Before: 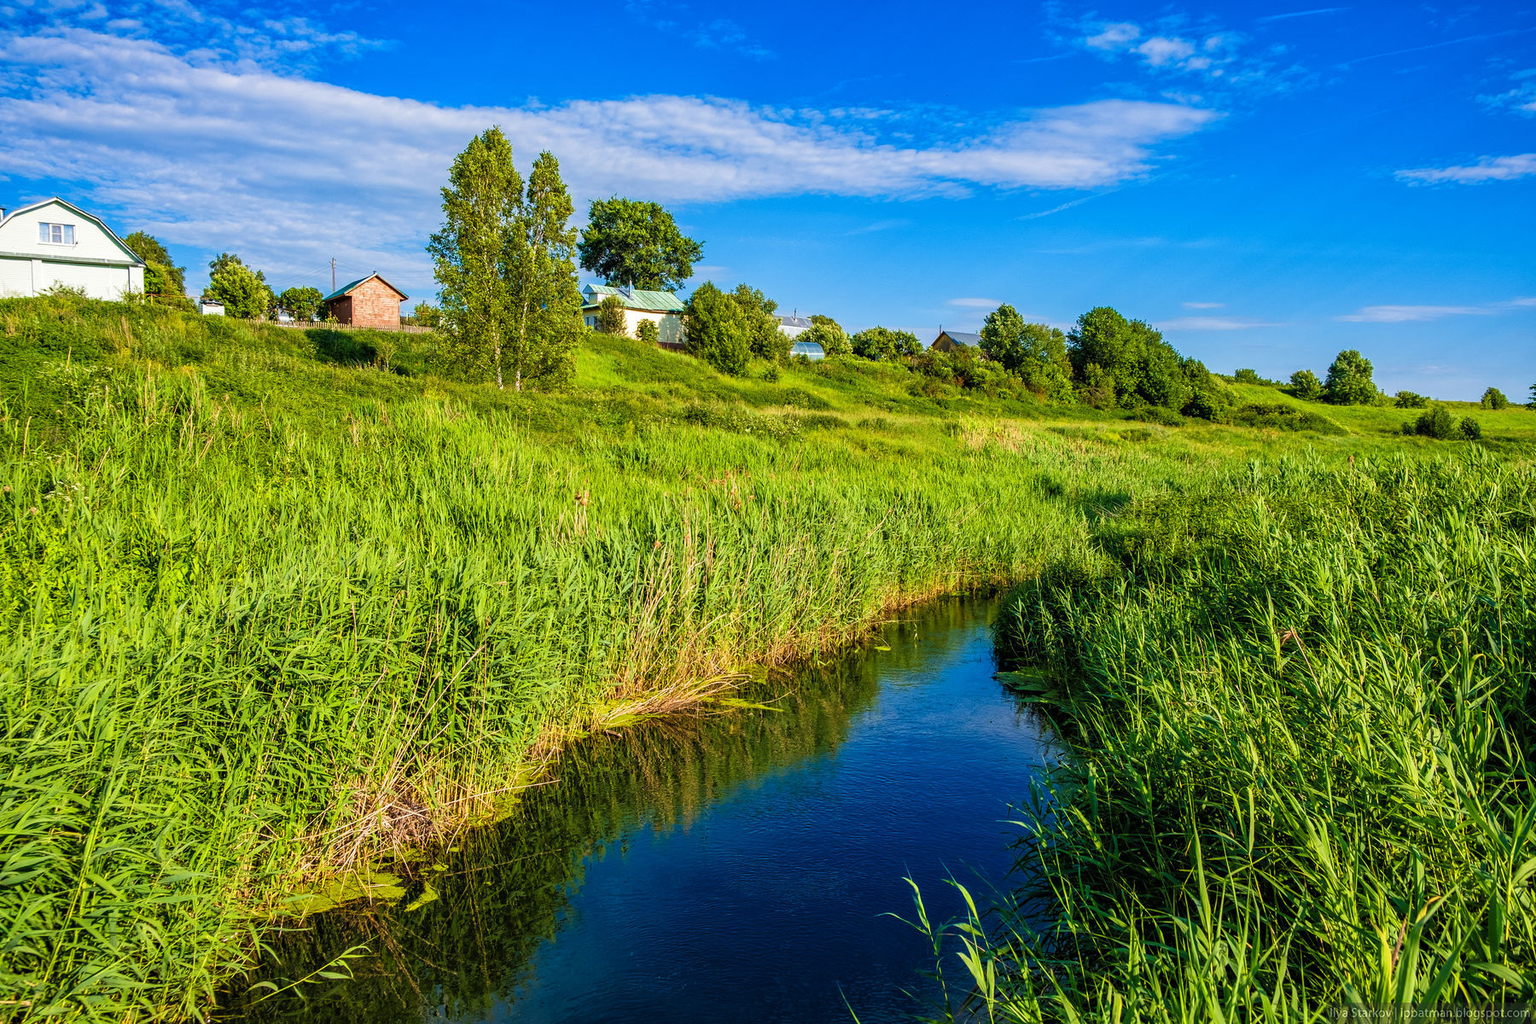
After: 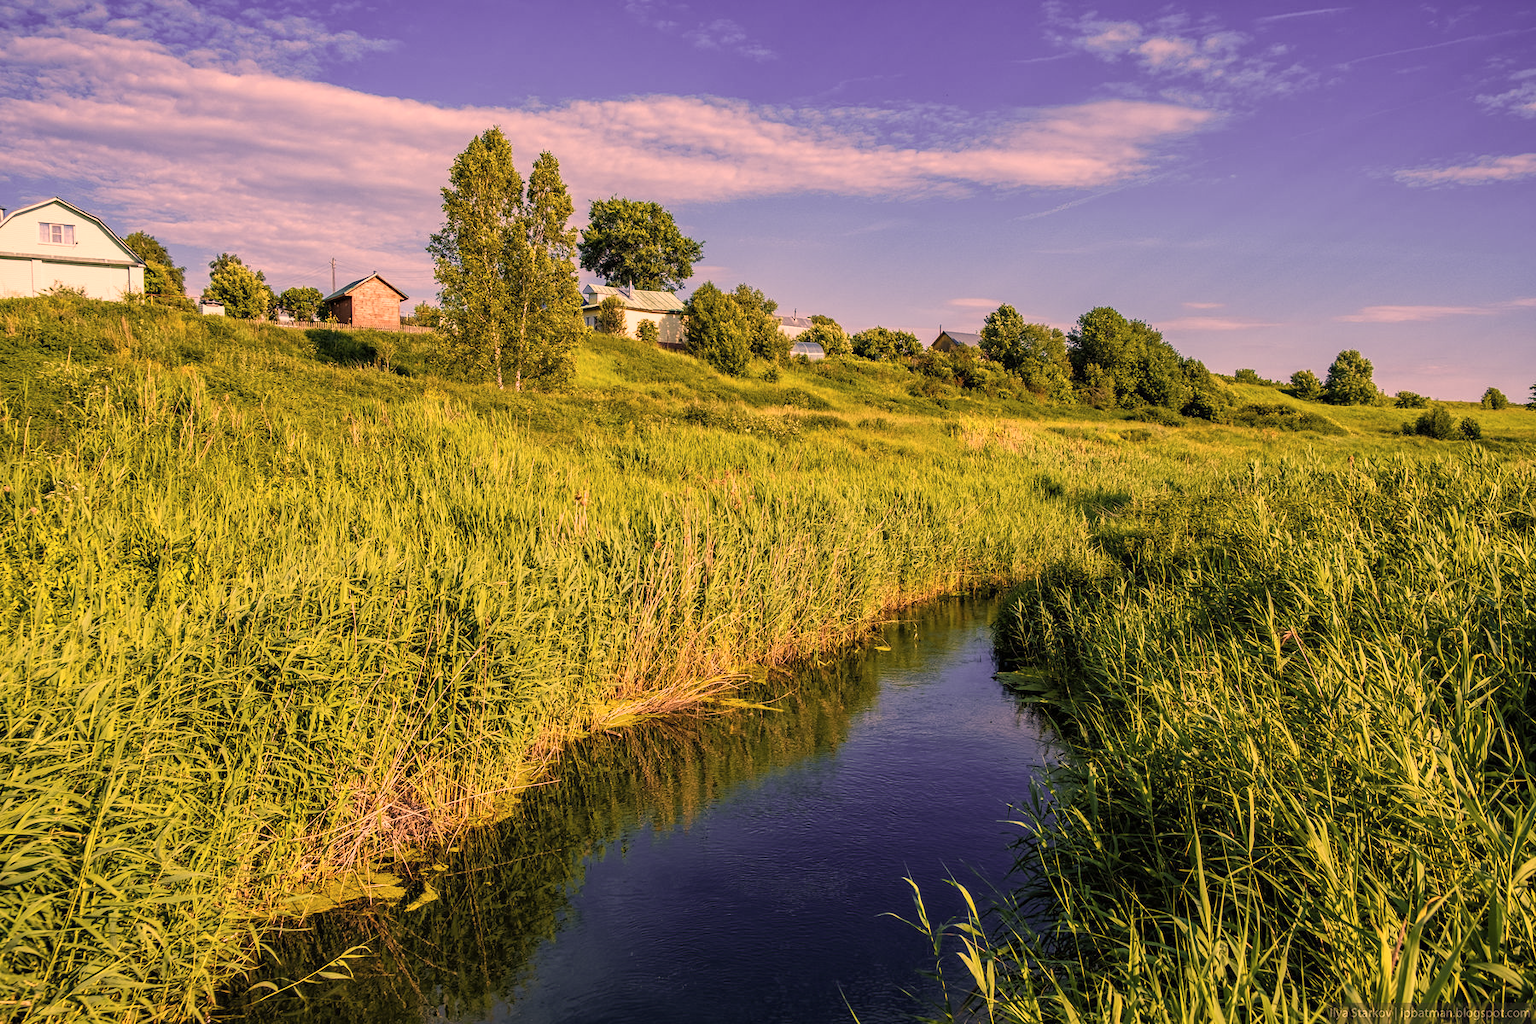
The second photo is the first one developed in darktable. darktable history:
color correction: highlights a* 39.81, highlights b* 39.81, saturation 0.692
